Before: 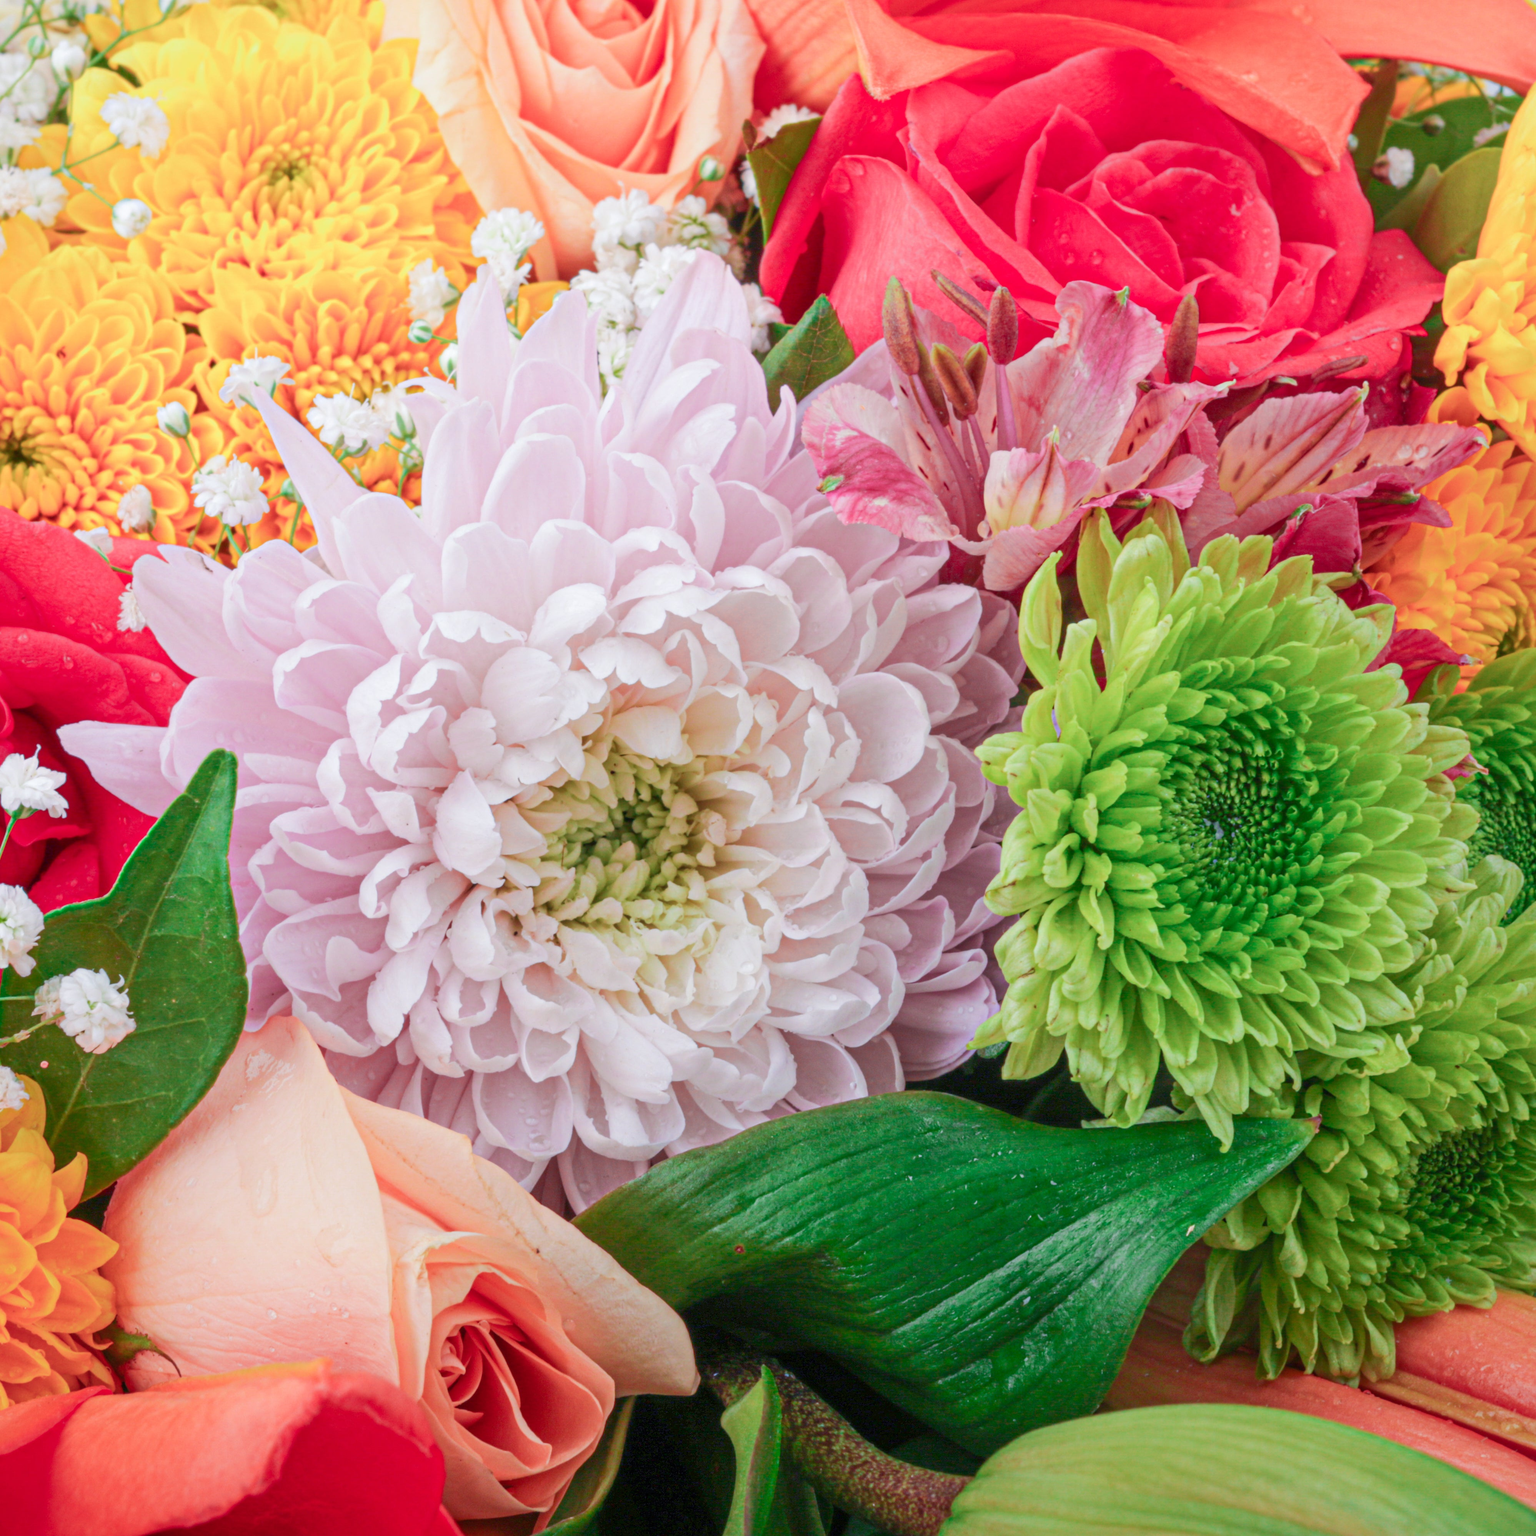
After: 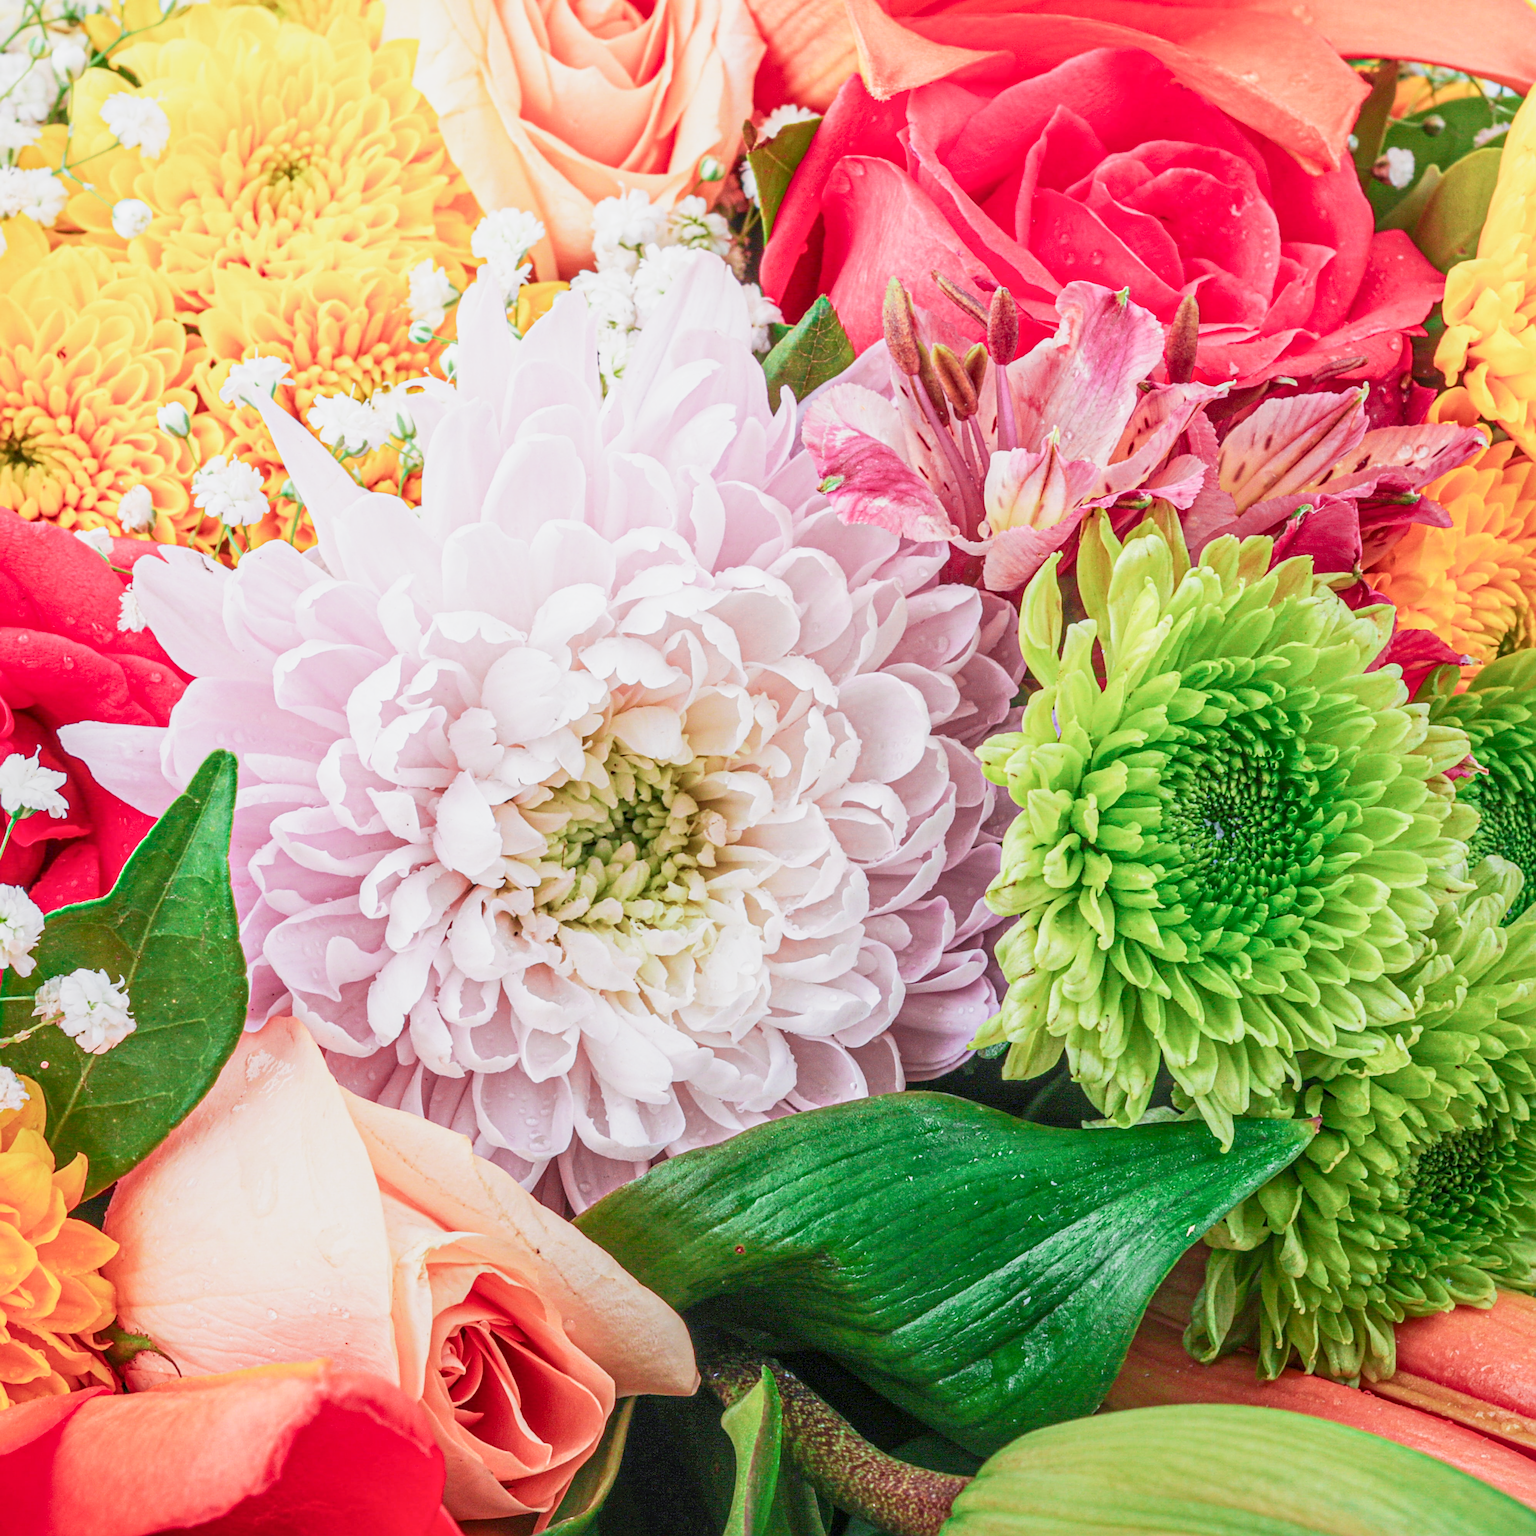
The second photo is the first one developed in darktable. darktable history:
local contrast: highlights 0%, shadows 0%, detail 133%
sharpen: radius 3.025, amount 0.757
base curve: curves: ch0 [(0, 0) (0.088, 0.125) (0.176, 0.251) (0.354, 0.501) (0.613, 0.749) (1, 0.877)], preserve colors none
